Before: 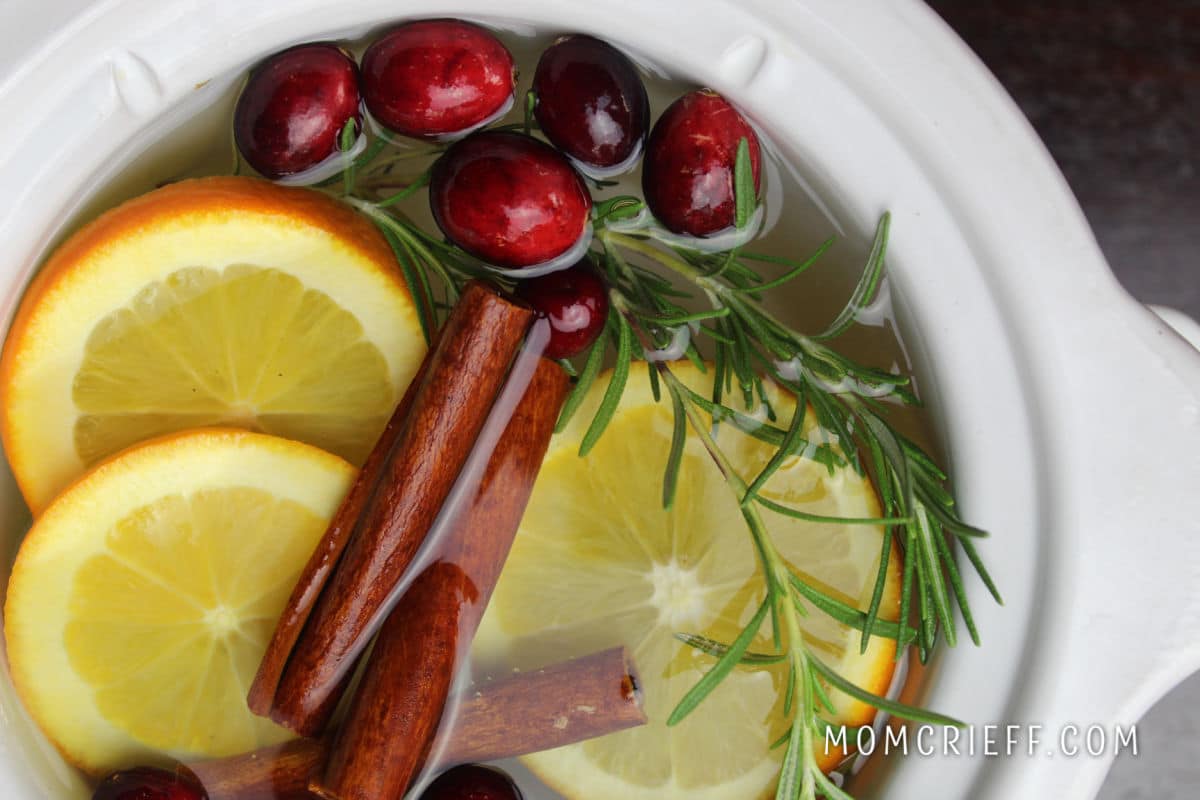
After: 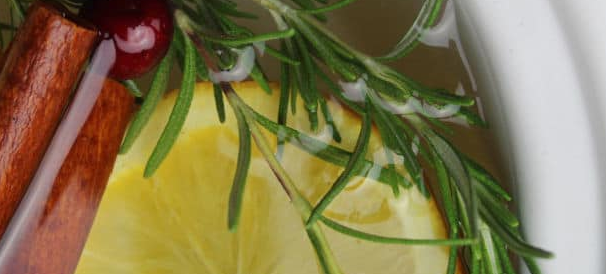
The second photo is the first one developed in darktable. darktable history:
crop: left 36.306%, top 34.882%, right 13.161%, bottom 30.843%
